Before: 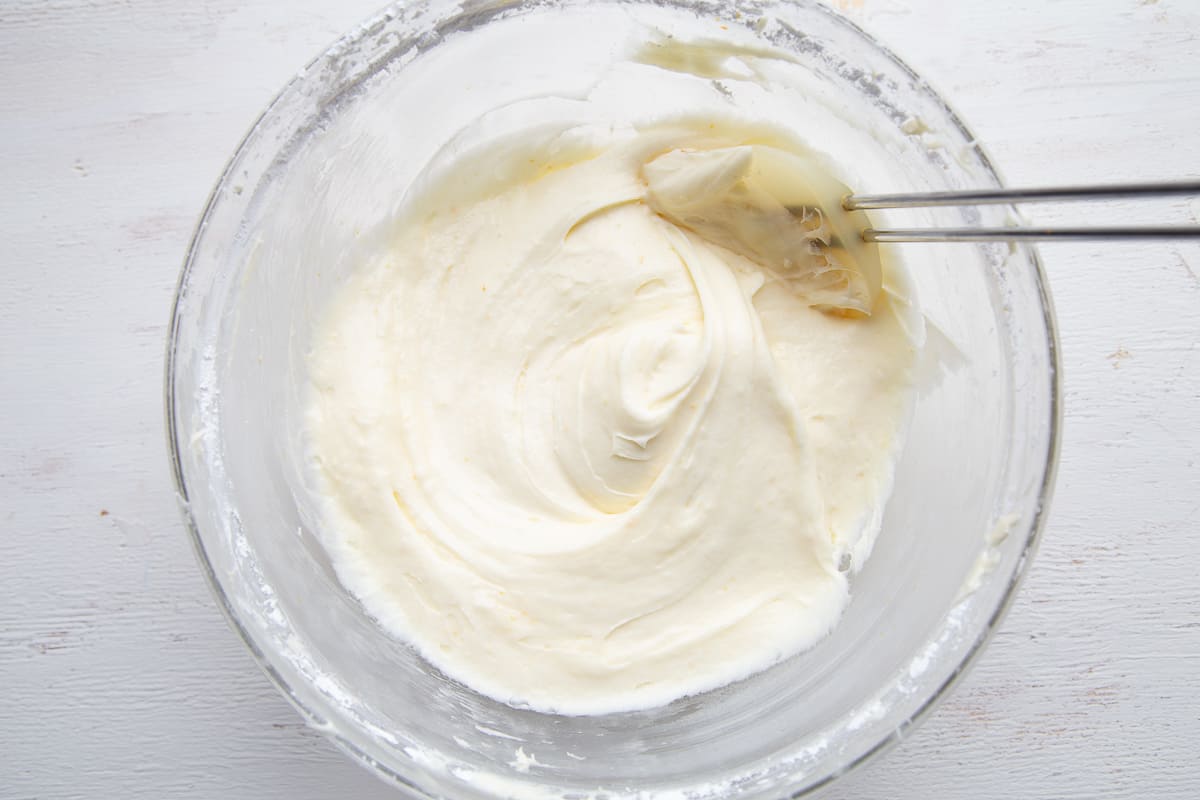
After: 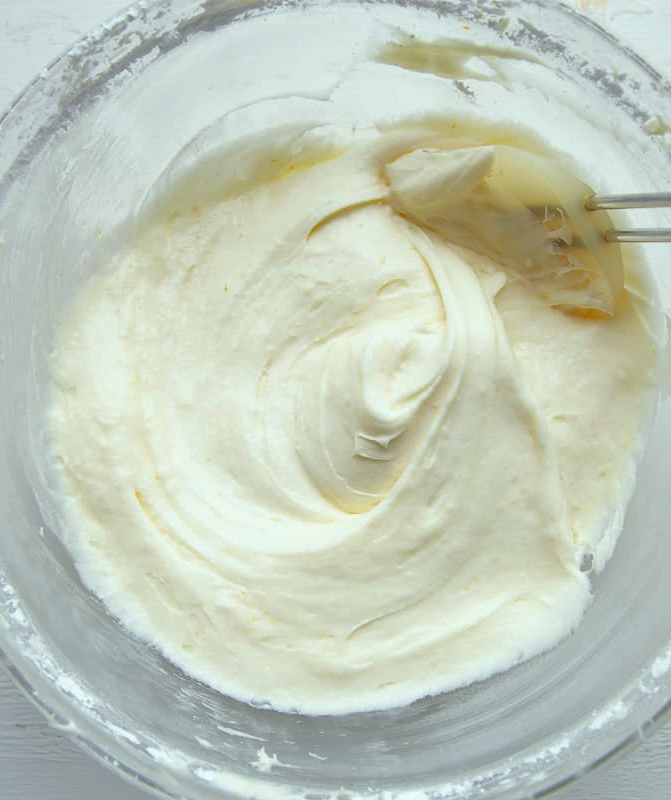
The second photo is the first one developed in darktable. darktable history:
shadows and highlights: on, module defaults
crop: left 21.56%, right 22.44%
color correction: highlights a* -6.93, highlights b* 0.842
